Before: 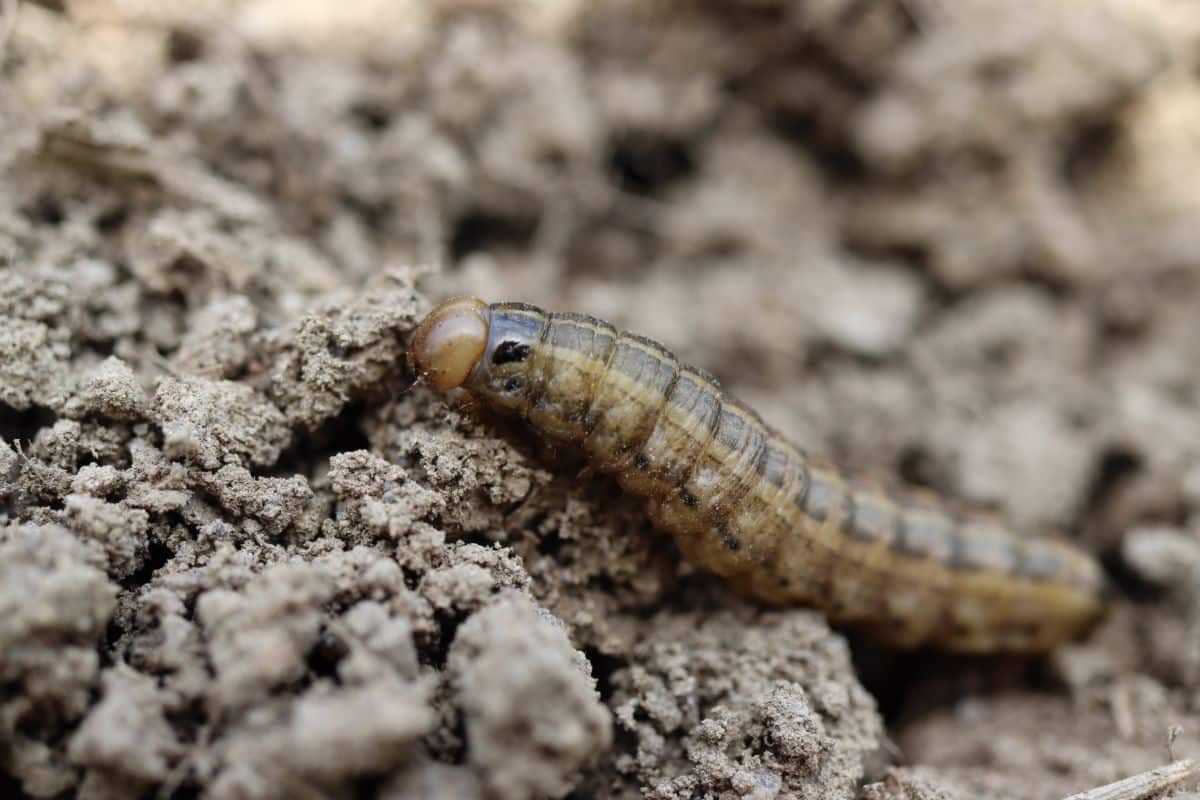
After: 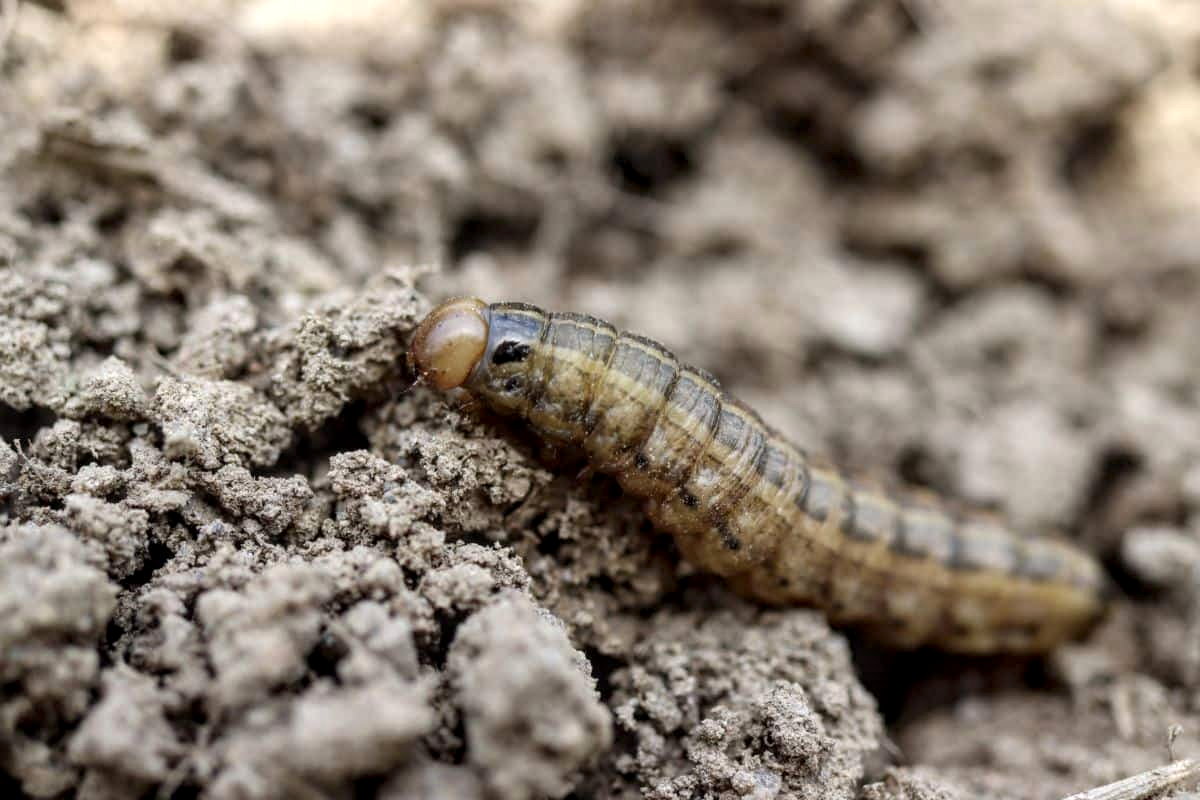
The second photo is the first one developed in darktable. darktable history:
local contrast: detail 130%
color calibration: illuminant same as pipeline (D50), adaptation XYZ, x 0.345, y 0.357, temperature 5015.46 K, gamut compression 0.99
exposure: exposure 0.165 EV, compensate highlight preservation false
